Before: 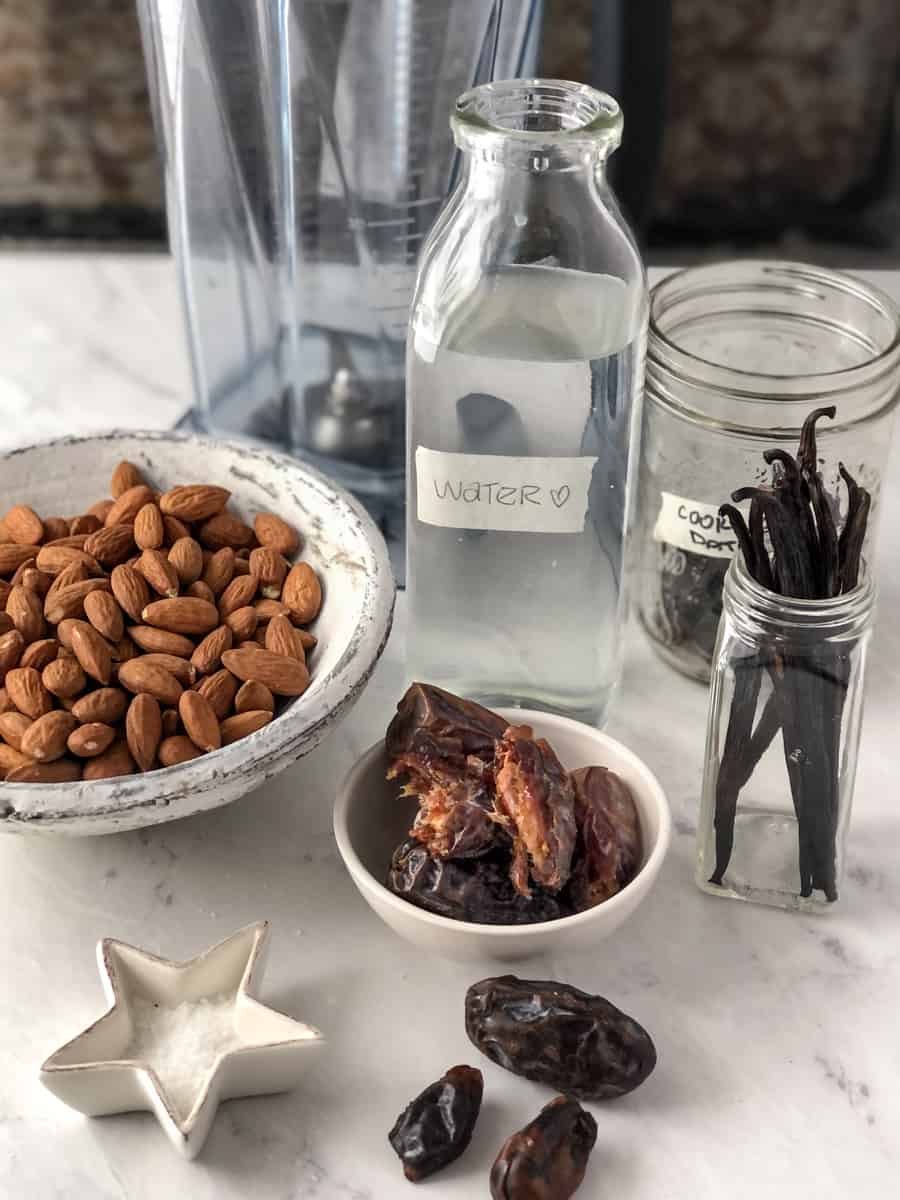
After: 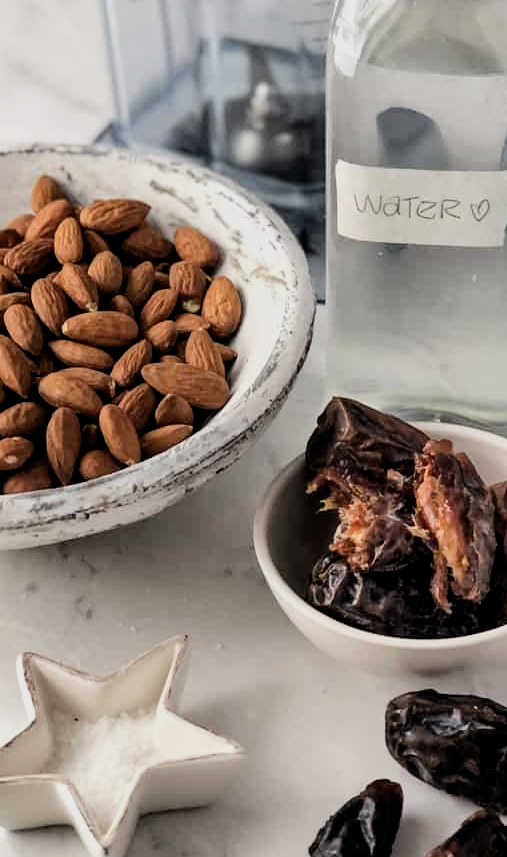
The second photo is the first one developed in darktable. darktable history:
filmic rgb: black relative exposure -5 EV, white relative exposure 3.5 EV, hardness 3.19, contrast 1.2, highlights saturation mix -50%
crop: left 8.966%, top 23.852%, right 34.699%, bottom 4.703%
